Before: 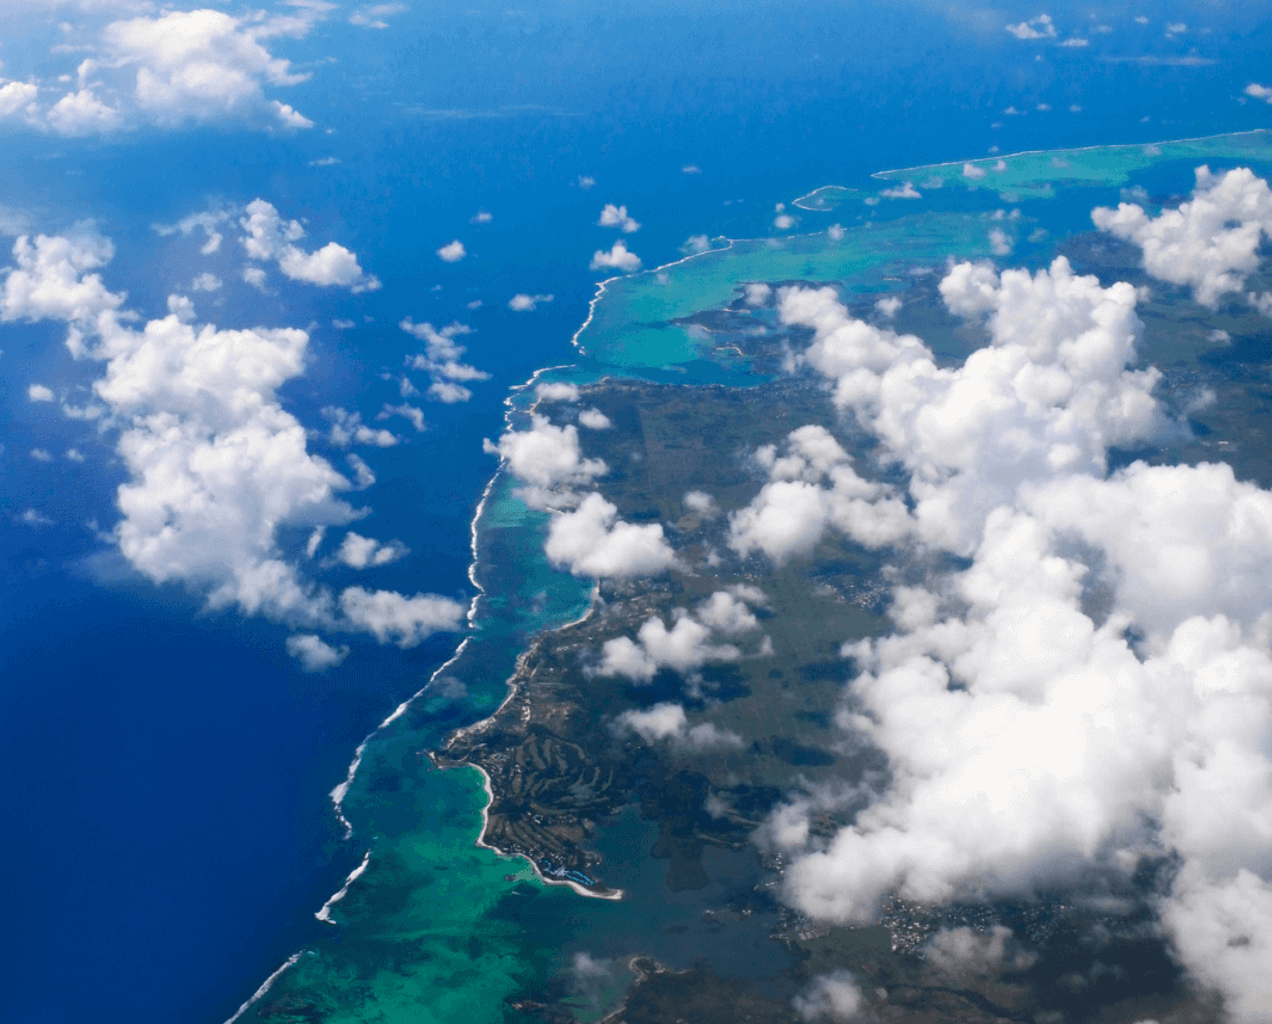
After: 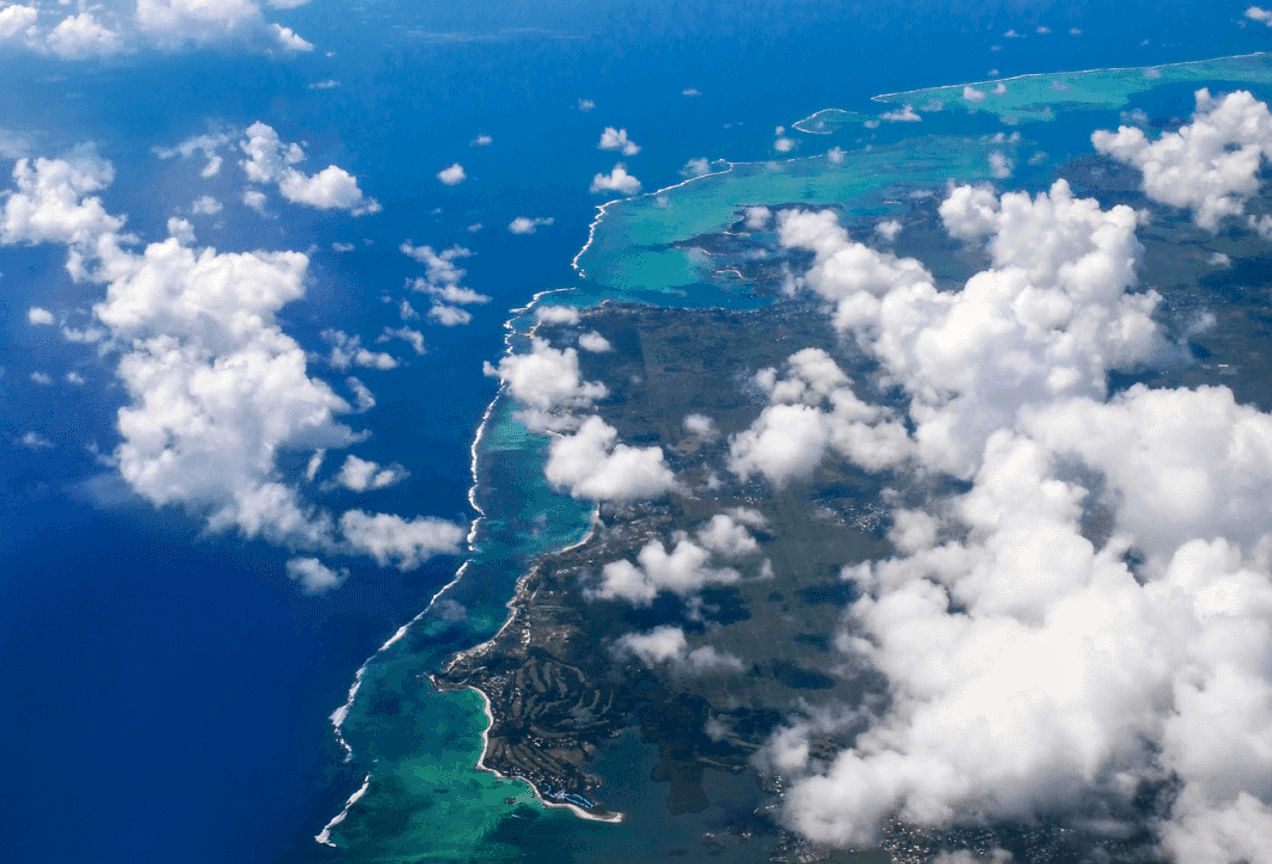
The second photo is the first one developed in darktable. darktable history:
exposure: exposure -0.112 EV, compensate highlight preservation false
local contrast: detail 130%
crop: top 7.58%, bottom 8.008%
sharpen: radius 1.009, threshold 1.106
